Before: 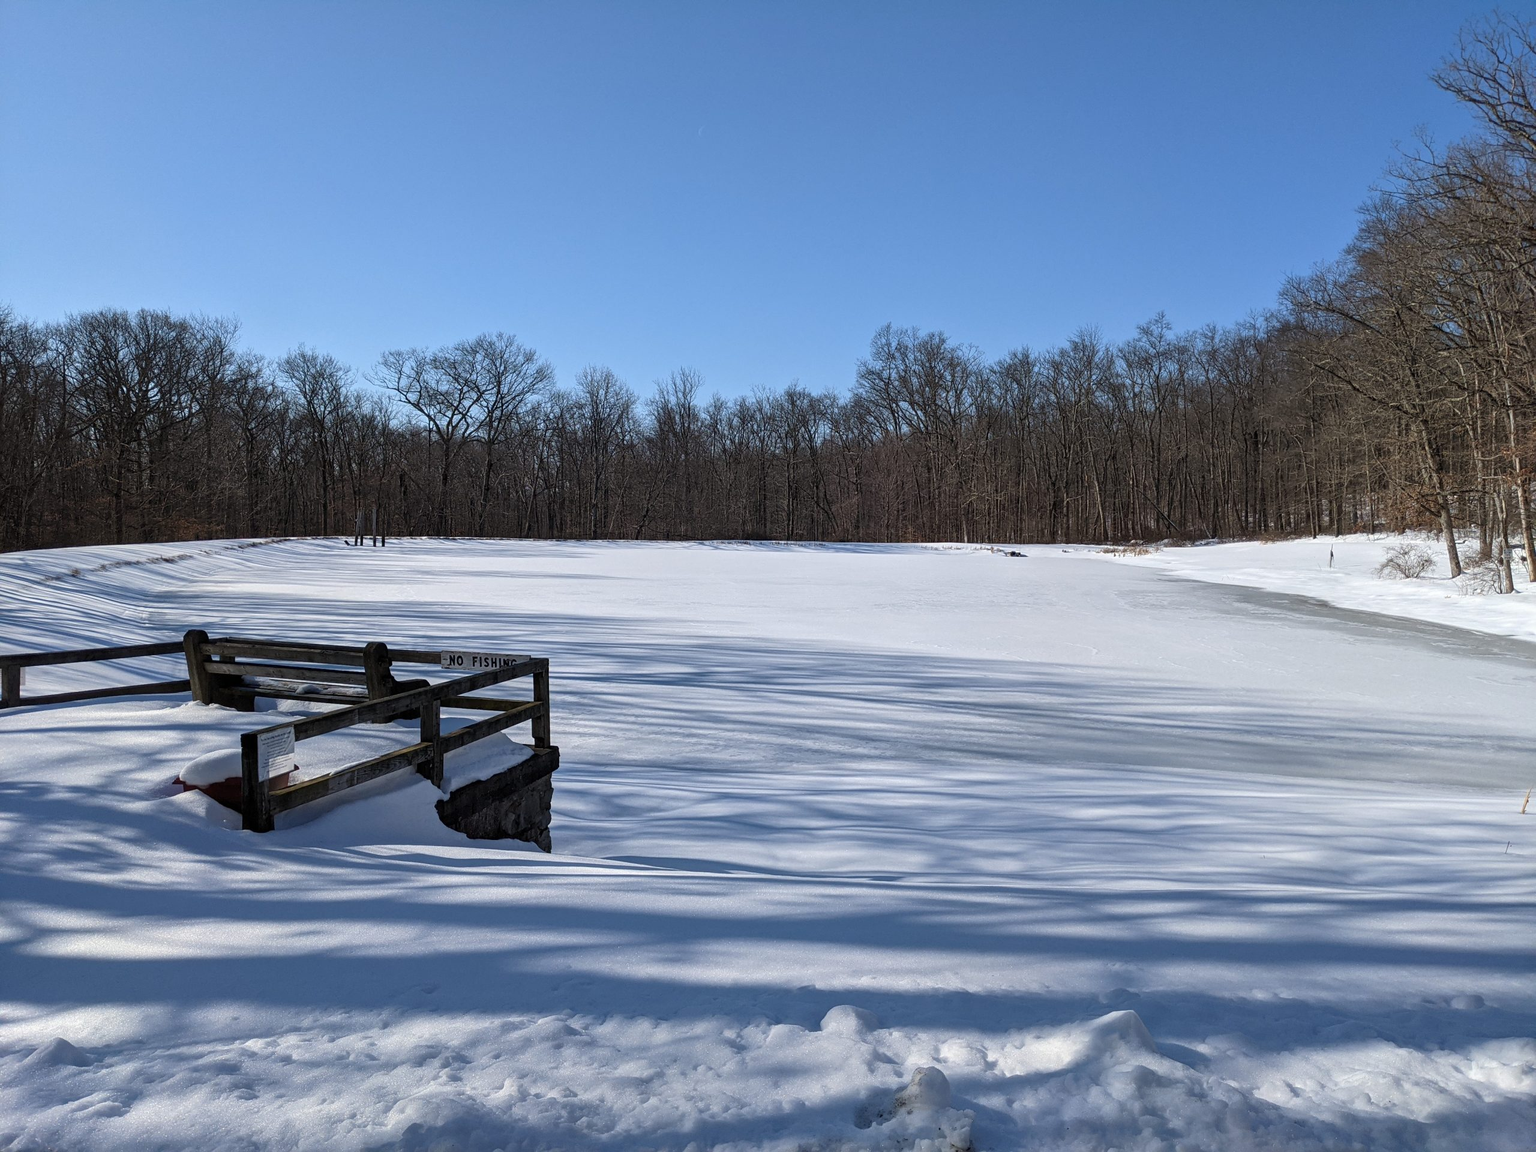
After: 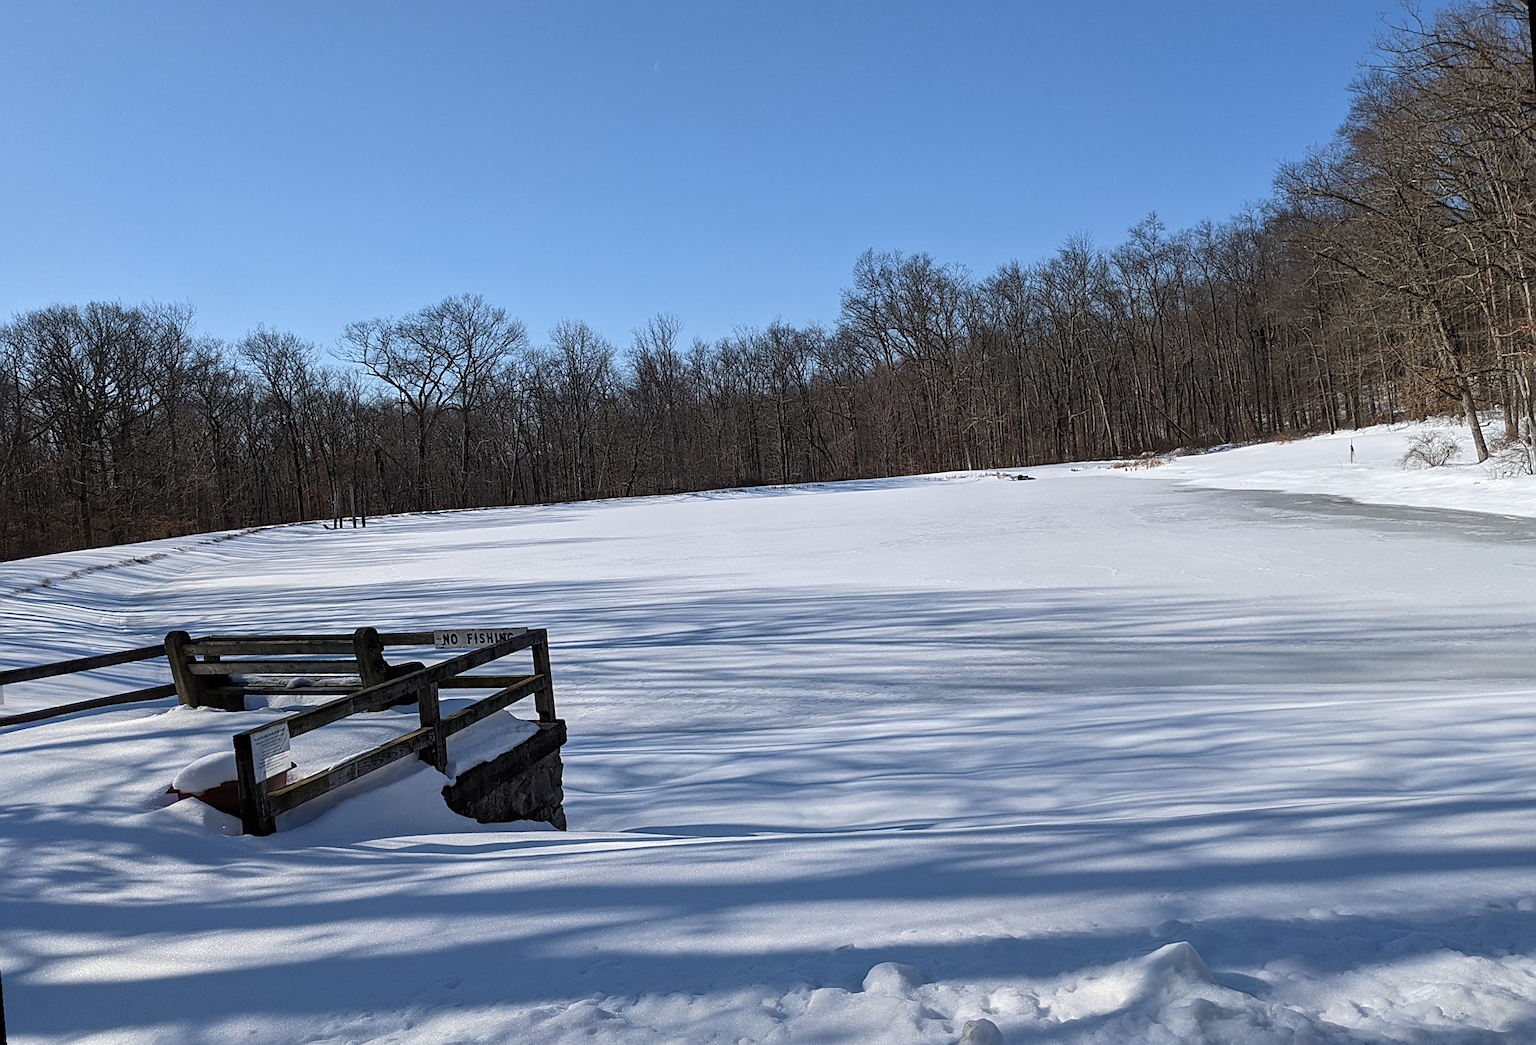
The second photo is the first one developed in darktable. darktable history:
sharpen: on, module defaults
rotate and perspective: rotation -5°, crop left 0.05, crop right 0.952, crop top 0.11, crop bottom 0.89
